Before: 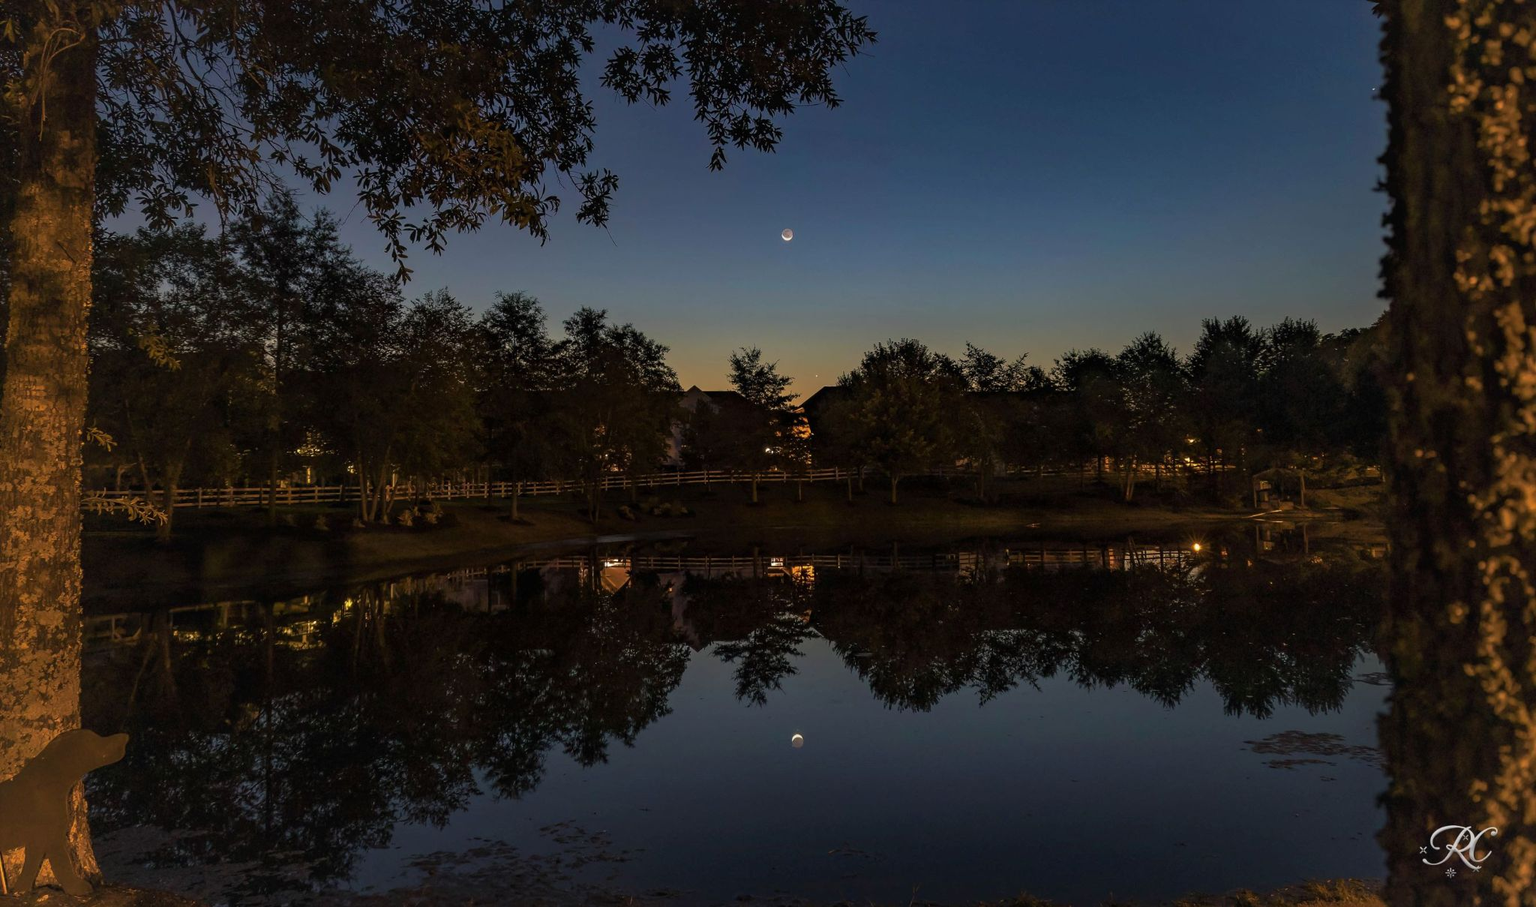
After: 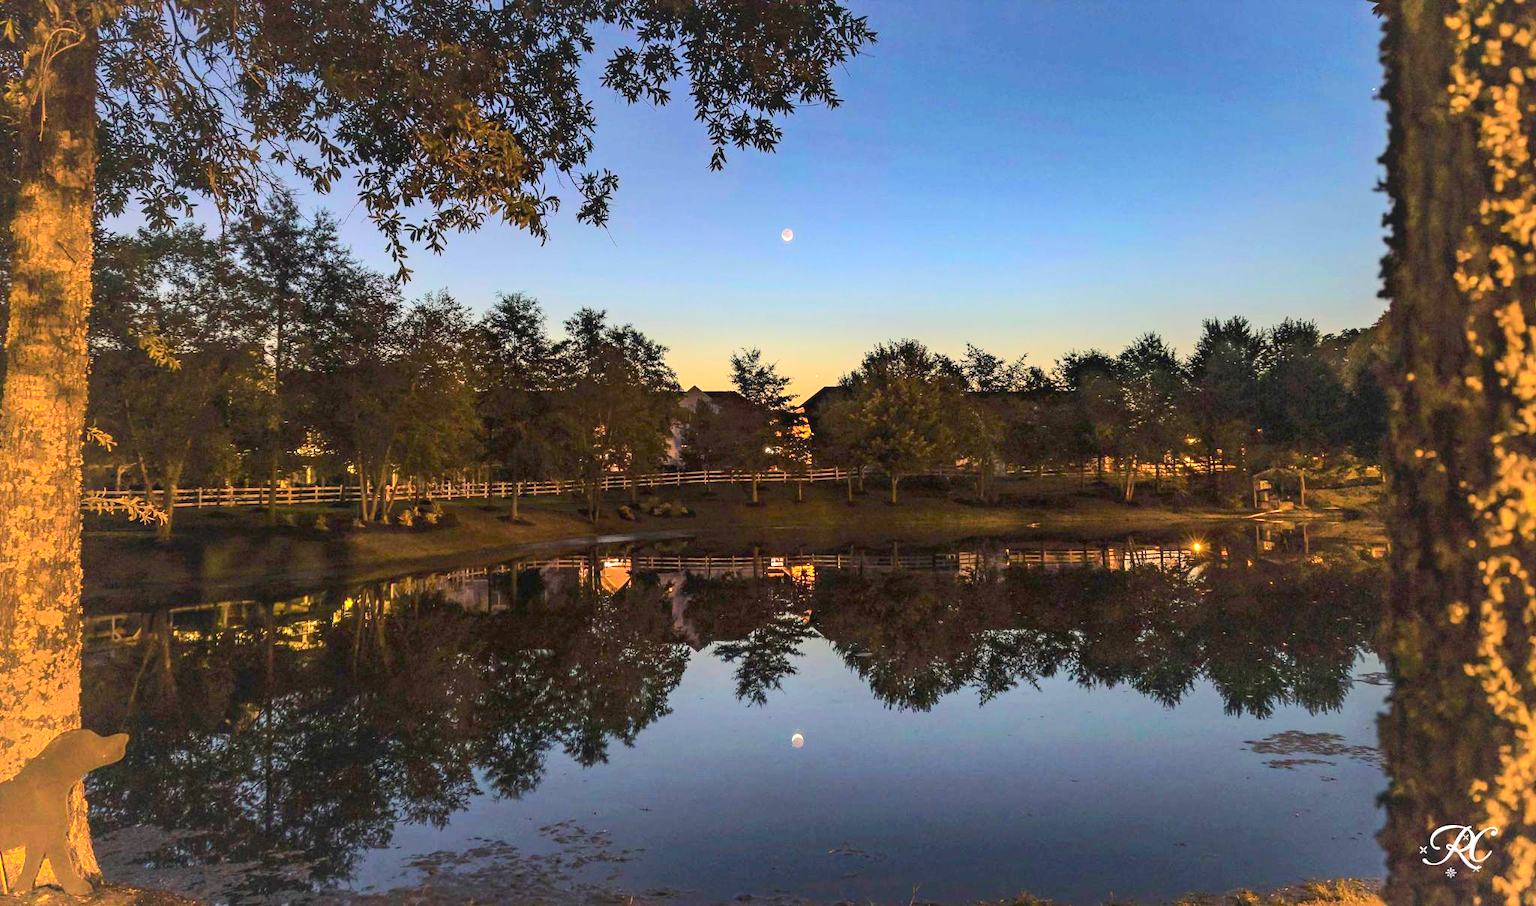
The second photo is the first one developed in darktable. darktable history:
contrast brightness saturation: contrast 0.201, brightness 0.167, saturation 0.228
exposure: black level correction 0, exposure 1.104 EV, compensate exposure bias true, compensate highlight preservation false
tone equalizer: -8 EV 1.01 EV, -7 EV 1 EV, -6 EV 0.961 EV, -5 EV 0.966 EV, -4 EV 1.02 EV, -3 EV 0.76 EV, -2 EV 0.493 EV, -1 EV 0.224 EV, edges refinement/feathering 500, mask exposure compensation -1.57 EV, preserve details no
